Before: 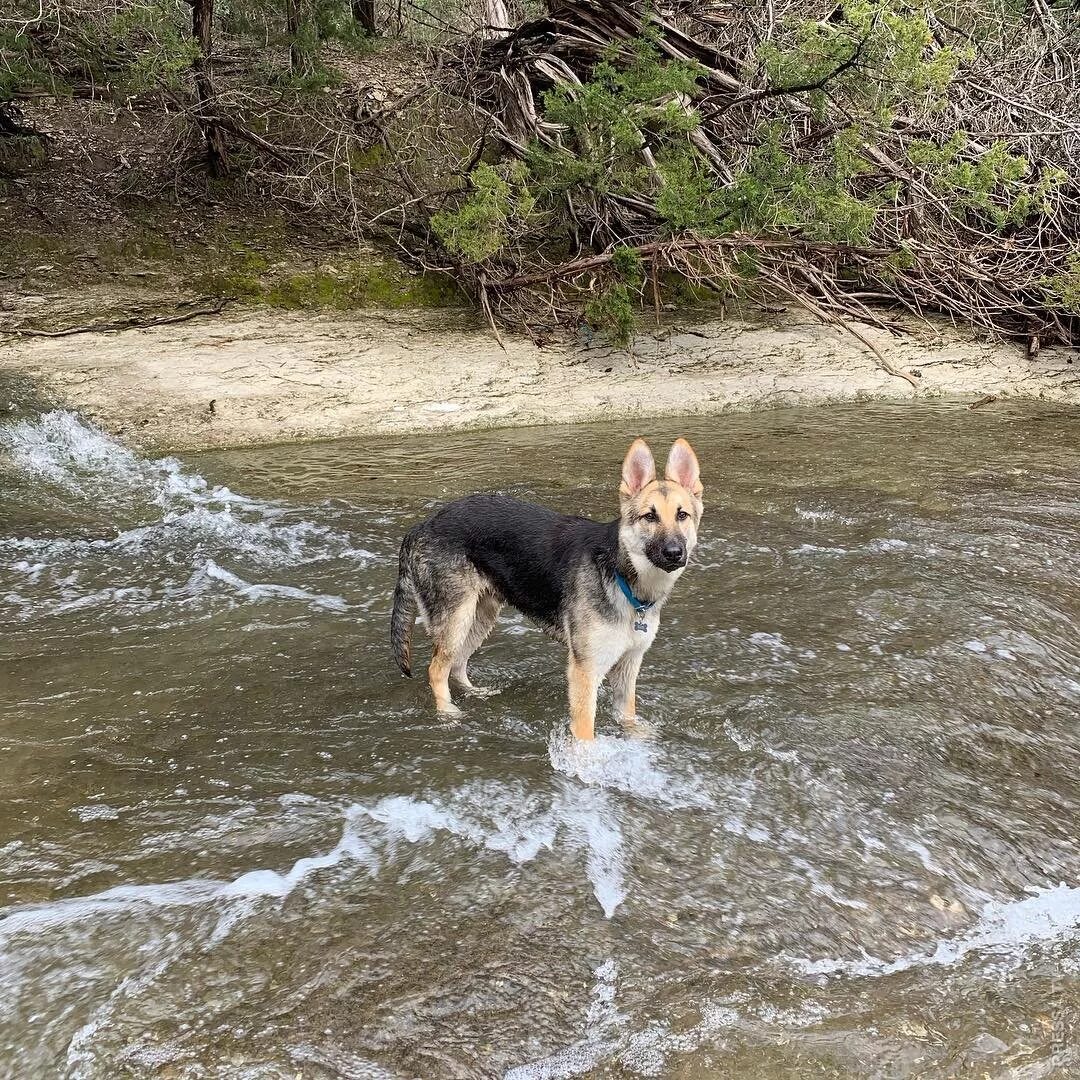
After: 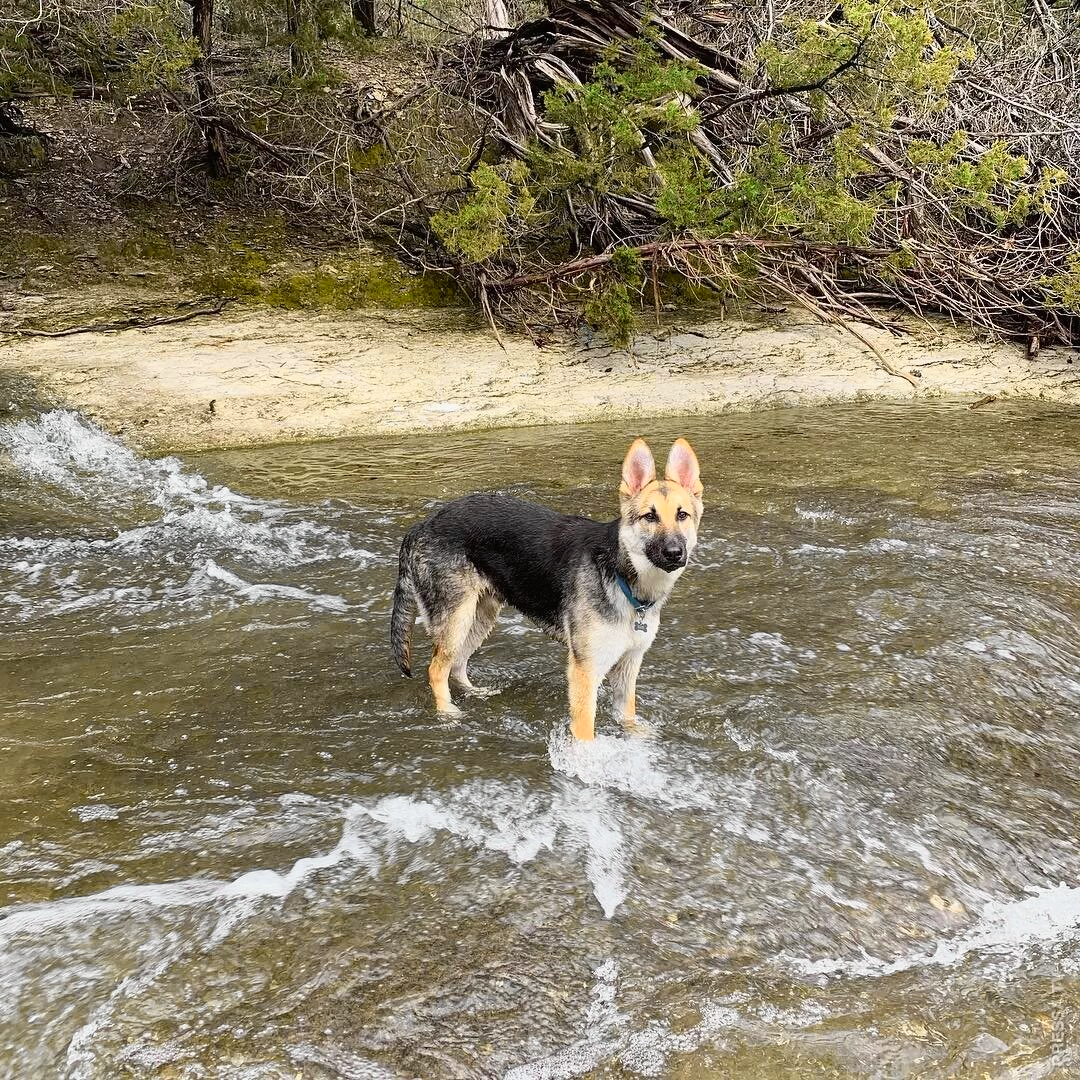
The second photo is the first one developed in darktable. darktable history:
exposure: compensate highlight preservation false
tone curve: curves: ch0 [(0, 0.008) (0.107, 0.083) (0.283, 0.287) (0.461, 0.498) (0.64, 0.691) (0.822, 0.869) (0.998, 0.978)]; ch1 [(0, 0) (0.323, 0.339) (0.438, 0.422) (0.473, 0.487) (0.502, 0.502) (0.527, 0.53) (0.561, 0.583) (0.608, 0.629) (0.669, 0.704) (0.859, 0.899) (1, 1)]; ch2 [(0, 0) (0.33, 0.347) (0.421, 0.456) (0.473, 0.498) (0.502, 0.504) (0.522, 0.524) (0.549, 0.567) (0.585, 0.627) (0.676, 0.724) (1, 1)], color space Lab, independent channels, preserve colors none
